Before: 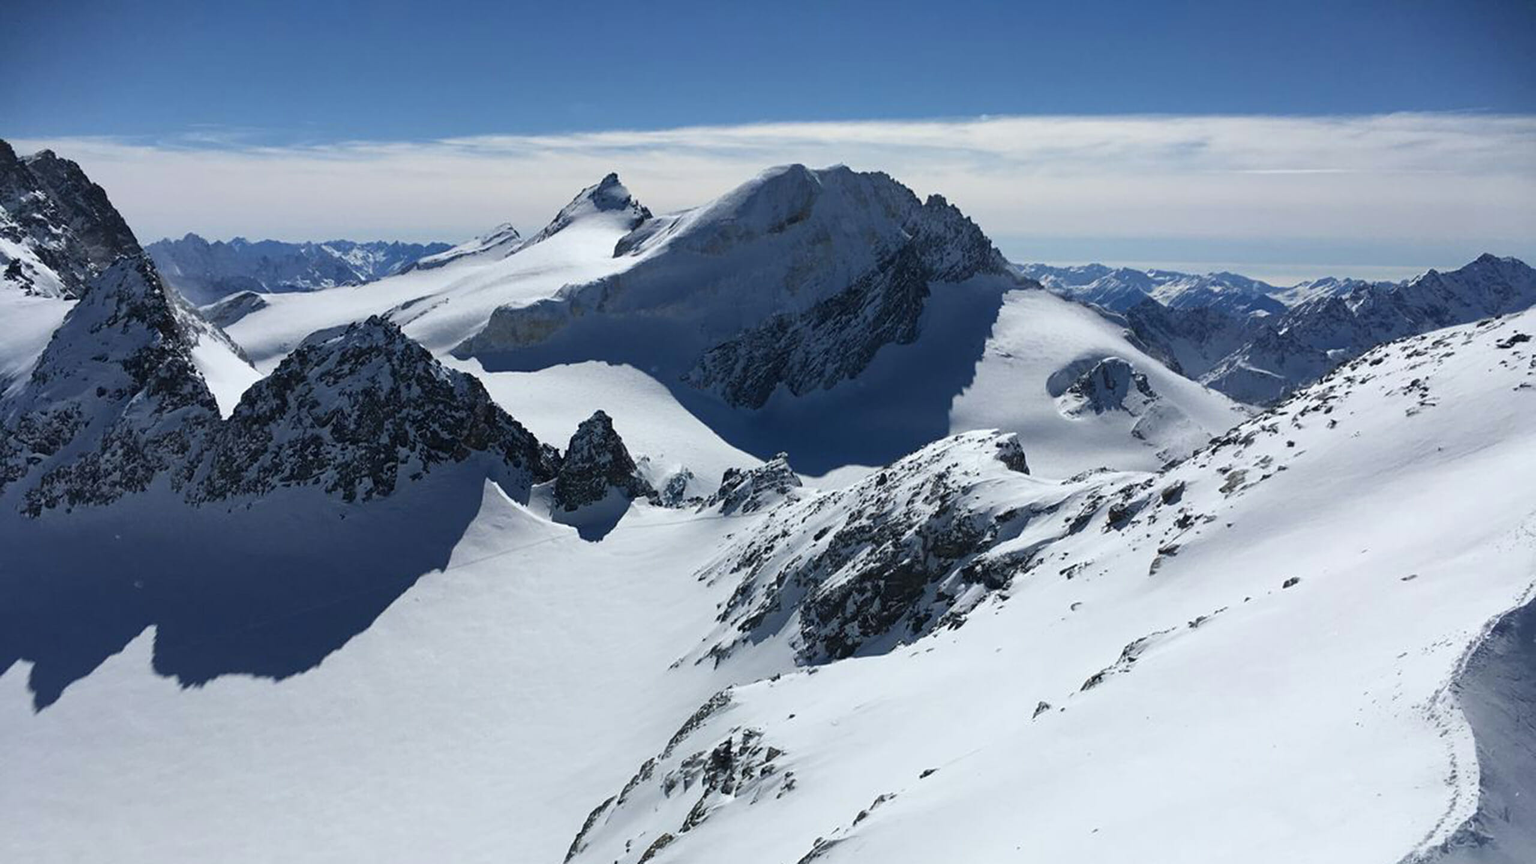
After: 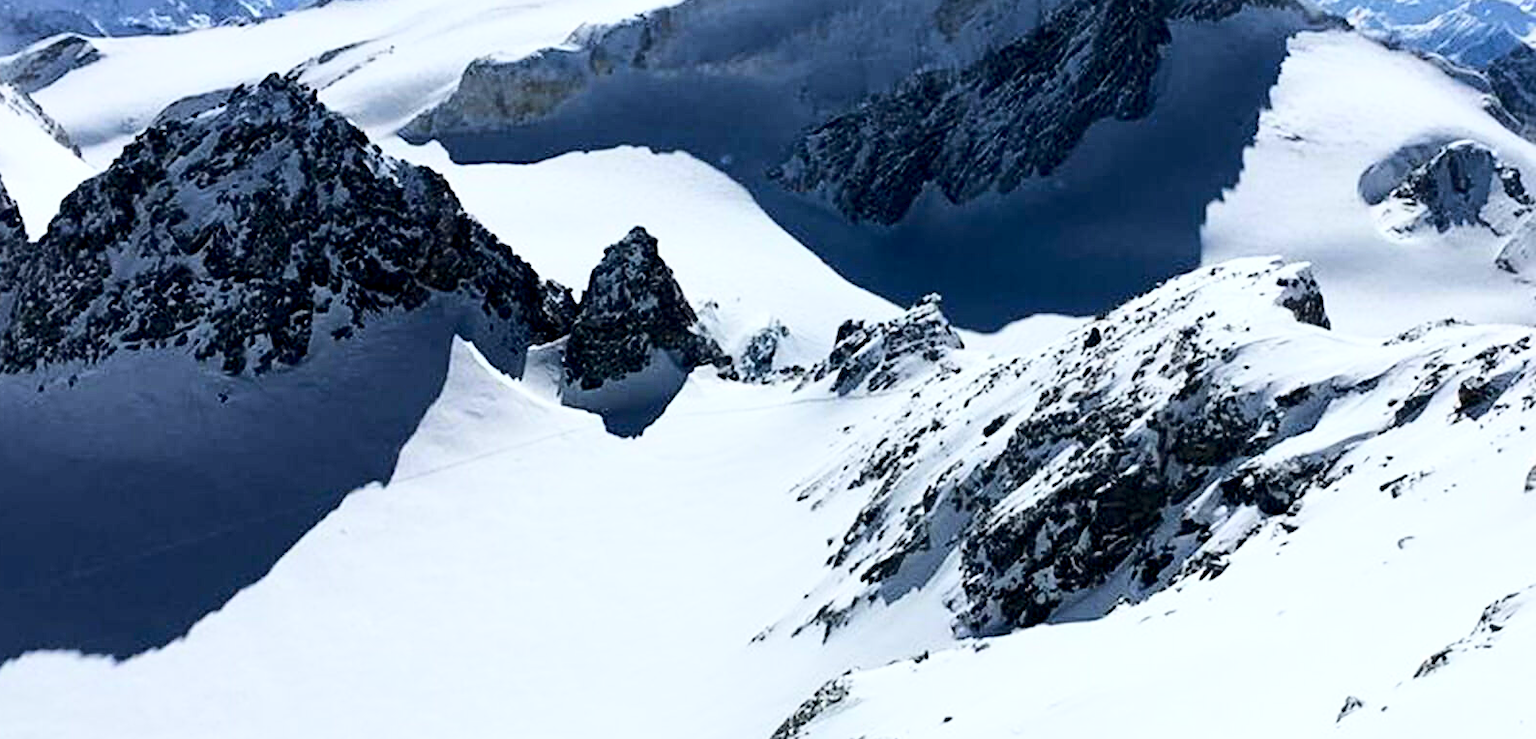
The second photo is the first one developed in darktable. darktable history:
exposure: black level correction 0.009, exposure 0.119 EV, compensate highlight preservation false
sharpen: amount 0.2
base curve: curves: ch0 [(0, 0) (0.032, 0.037) (0.105, 0.228) (0.435, 0.76) (0.856, 0.983) (1, 1)]
crop: left 13.312%, top 31.28%, right 24.627%, bottom 15.582%
